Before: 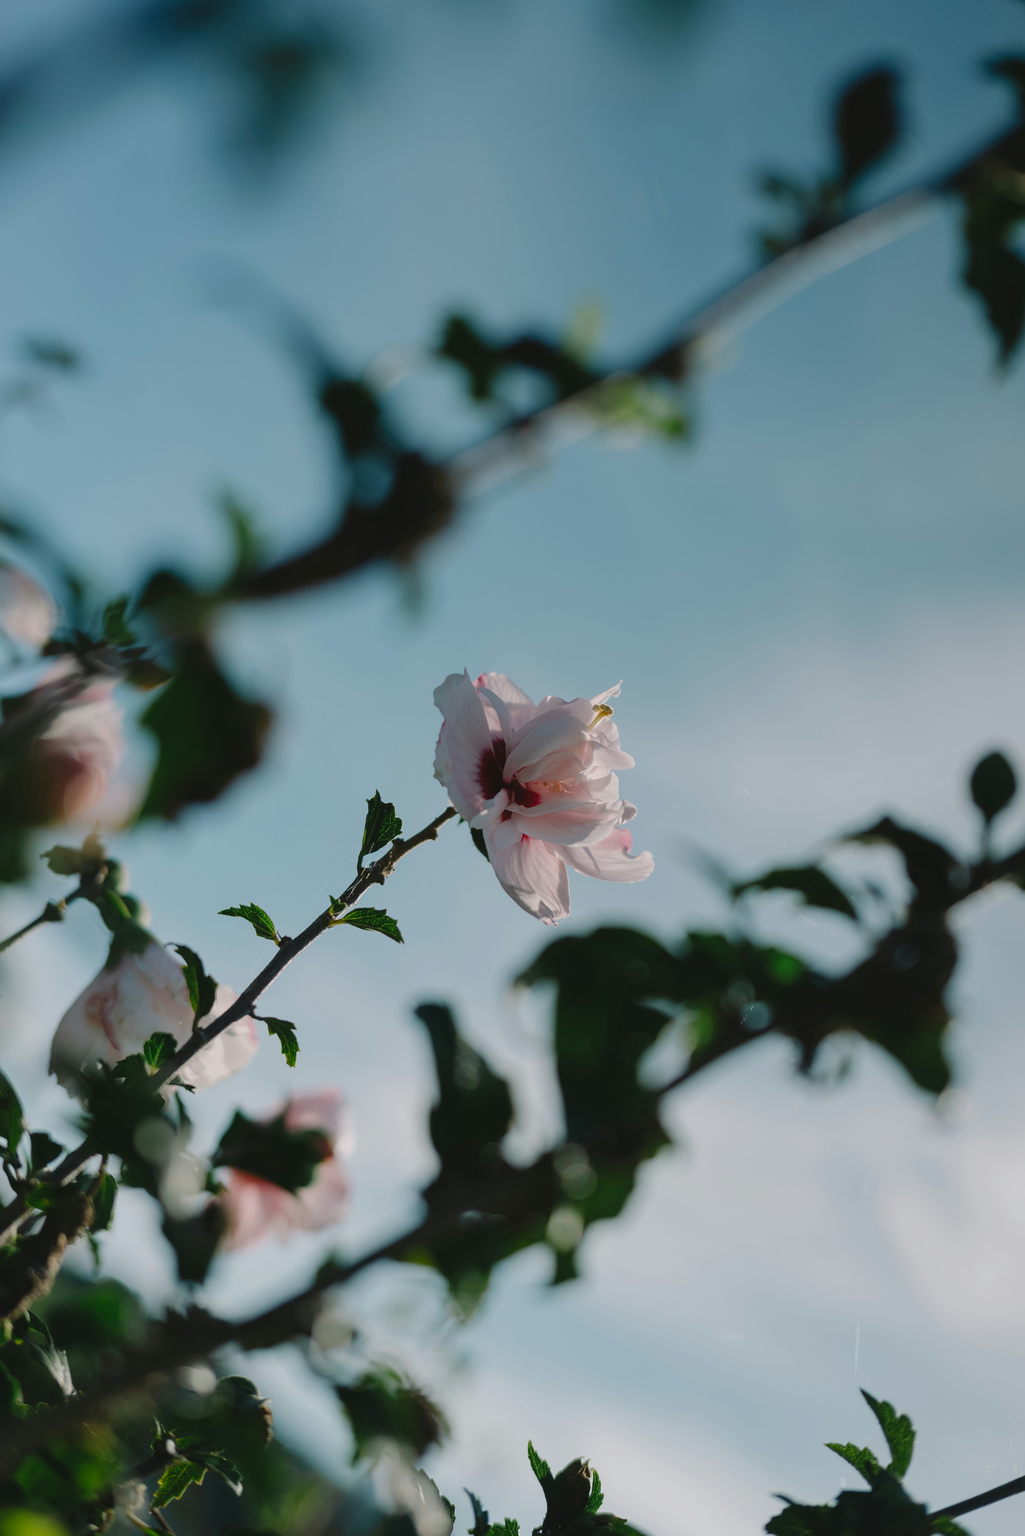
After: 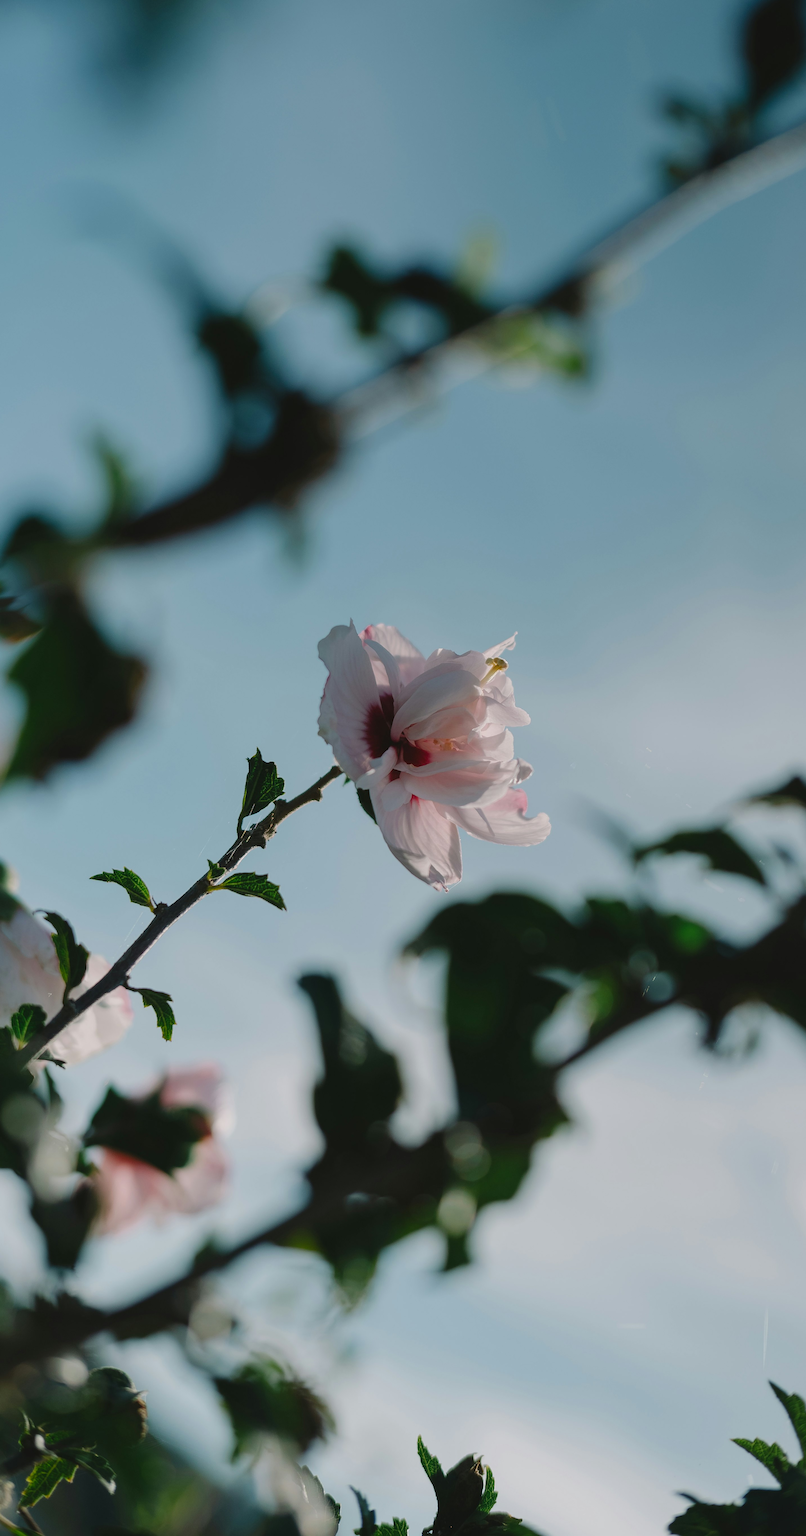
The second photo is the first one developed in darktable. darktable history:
crop and rotate: left 13.034%, top 5.384%, right 12.562%
